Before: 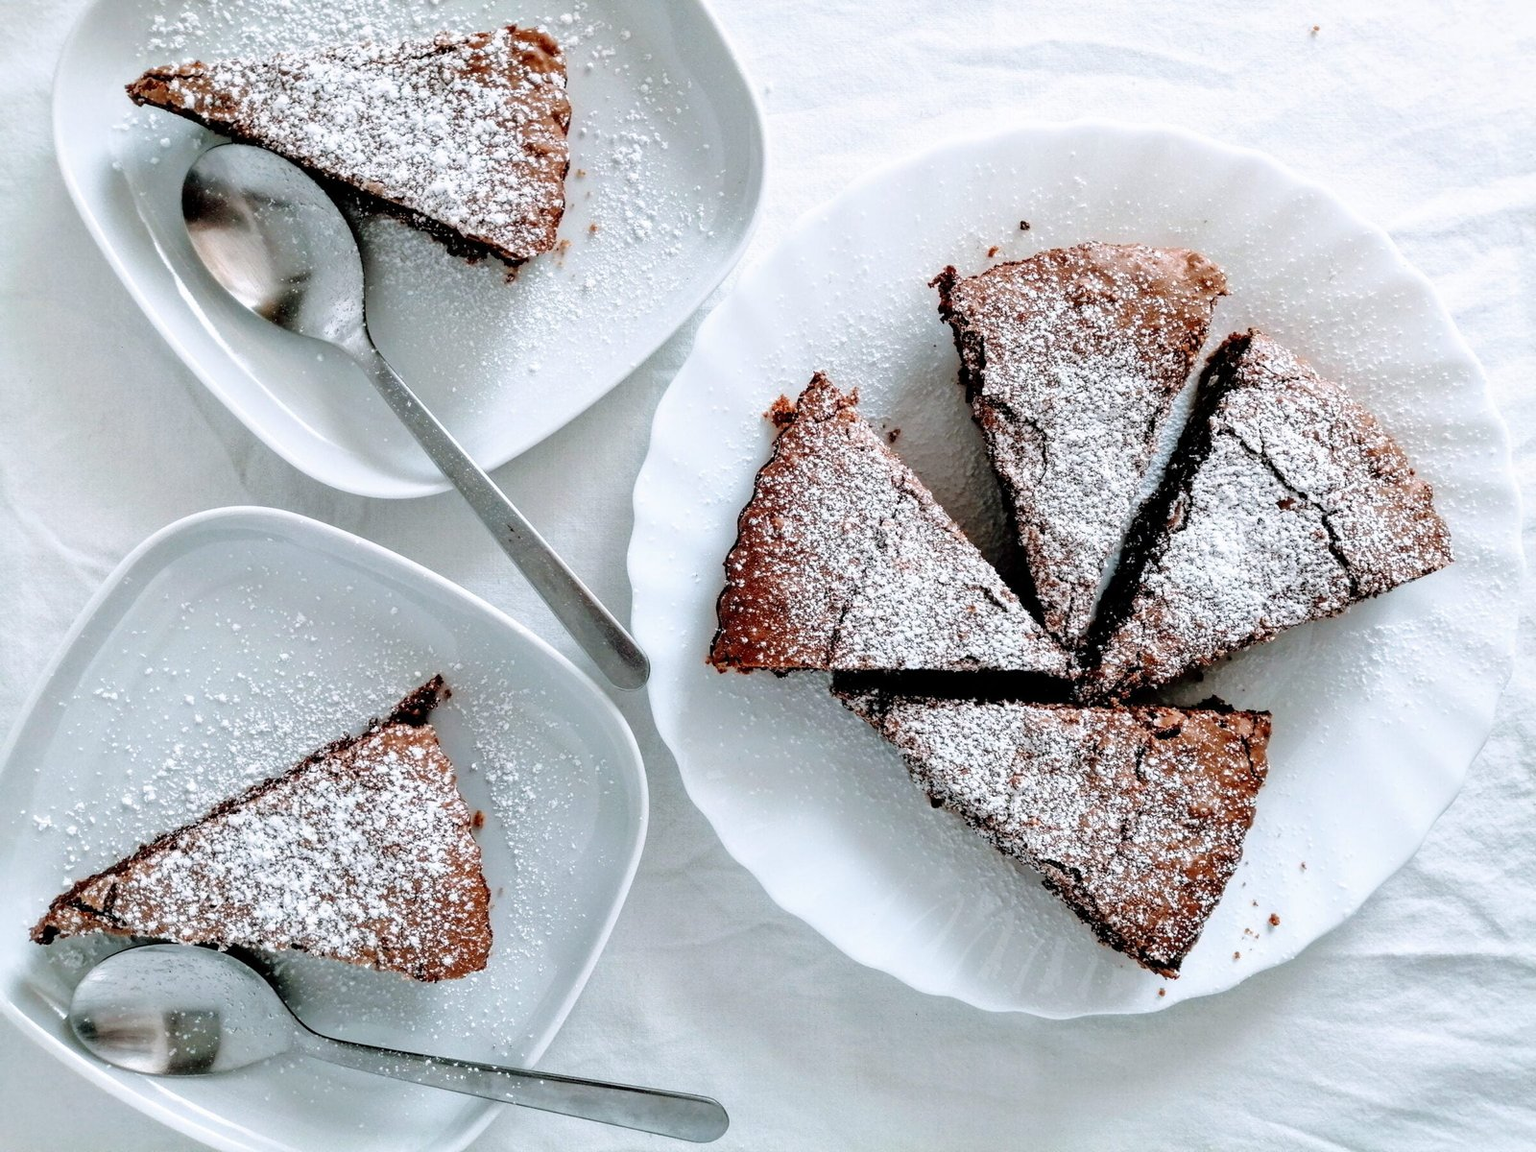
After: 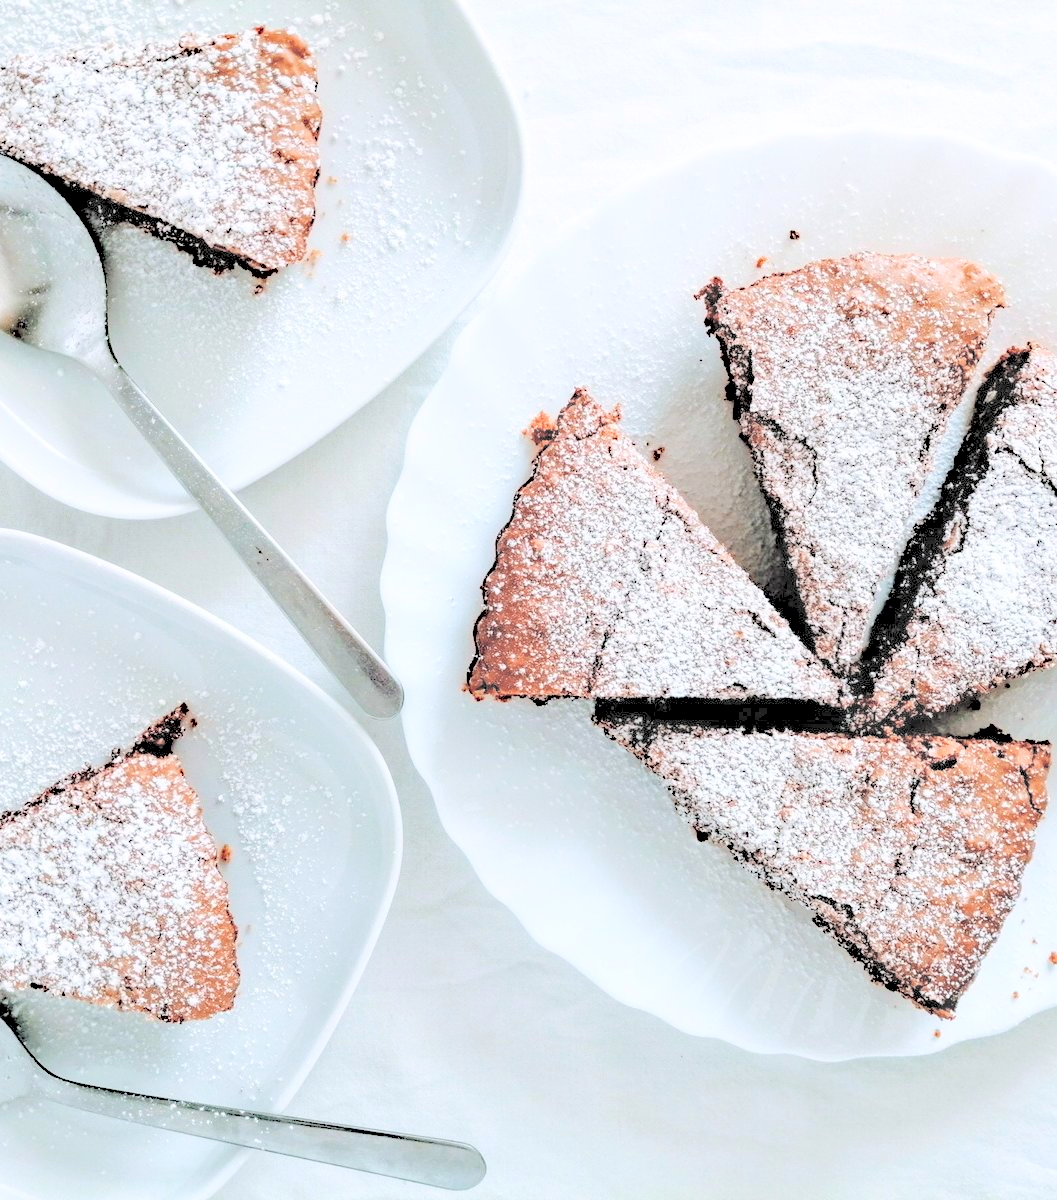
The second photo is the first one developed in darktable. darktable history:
contrast brightness saturation: brightness 0.985
haze removal: adaptive false
crop: left 17.099%, right 16.777%
